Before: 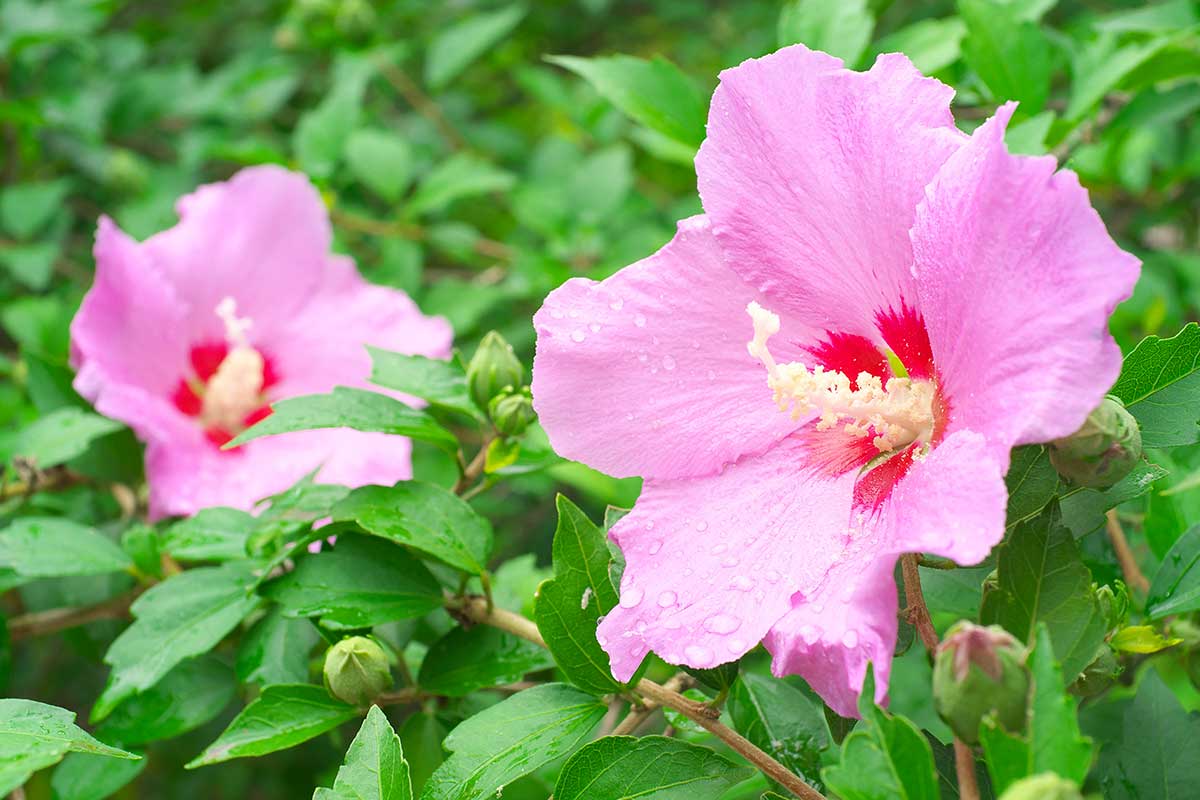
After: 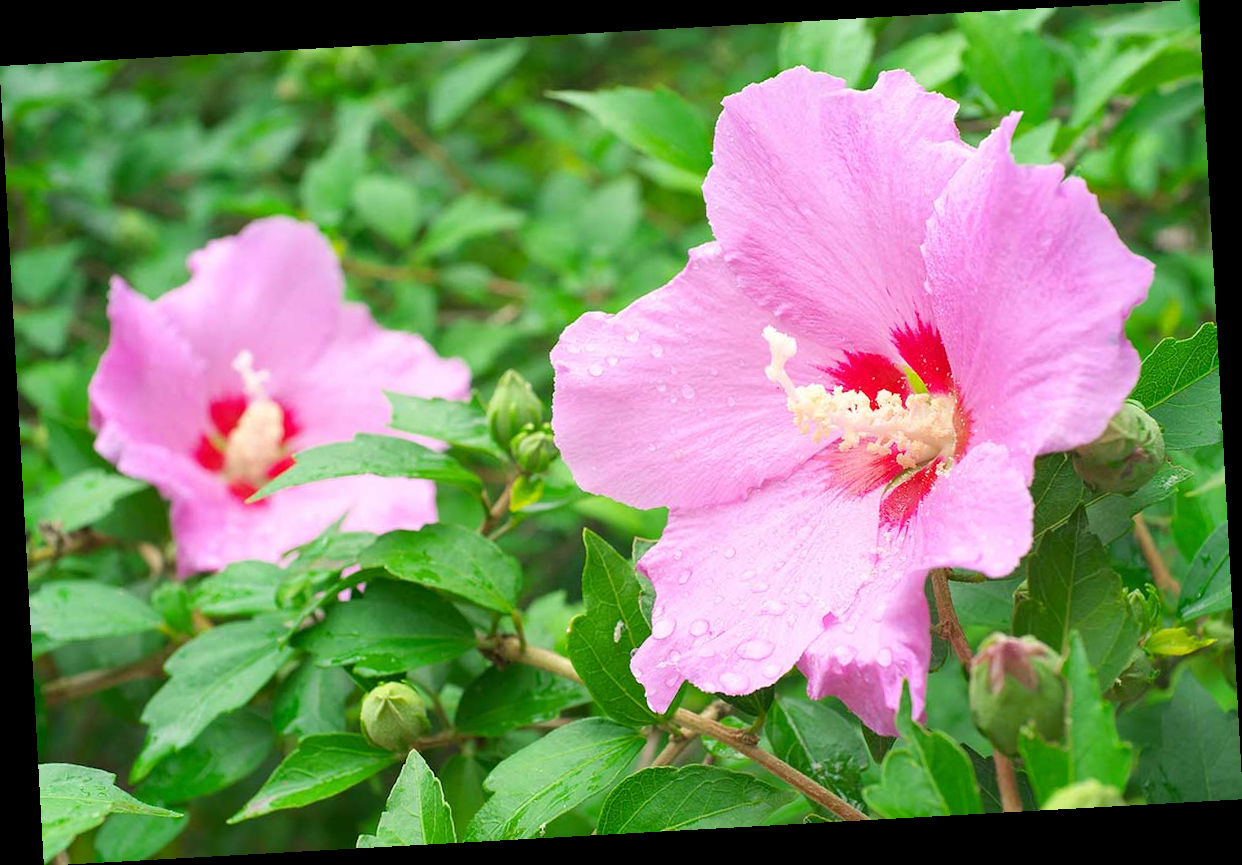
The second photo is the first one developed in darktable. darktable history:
rotate and perspective: rotation -3.18°, automatic cropping off
tone equalizer: -8 EV -0.55 EV
